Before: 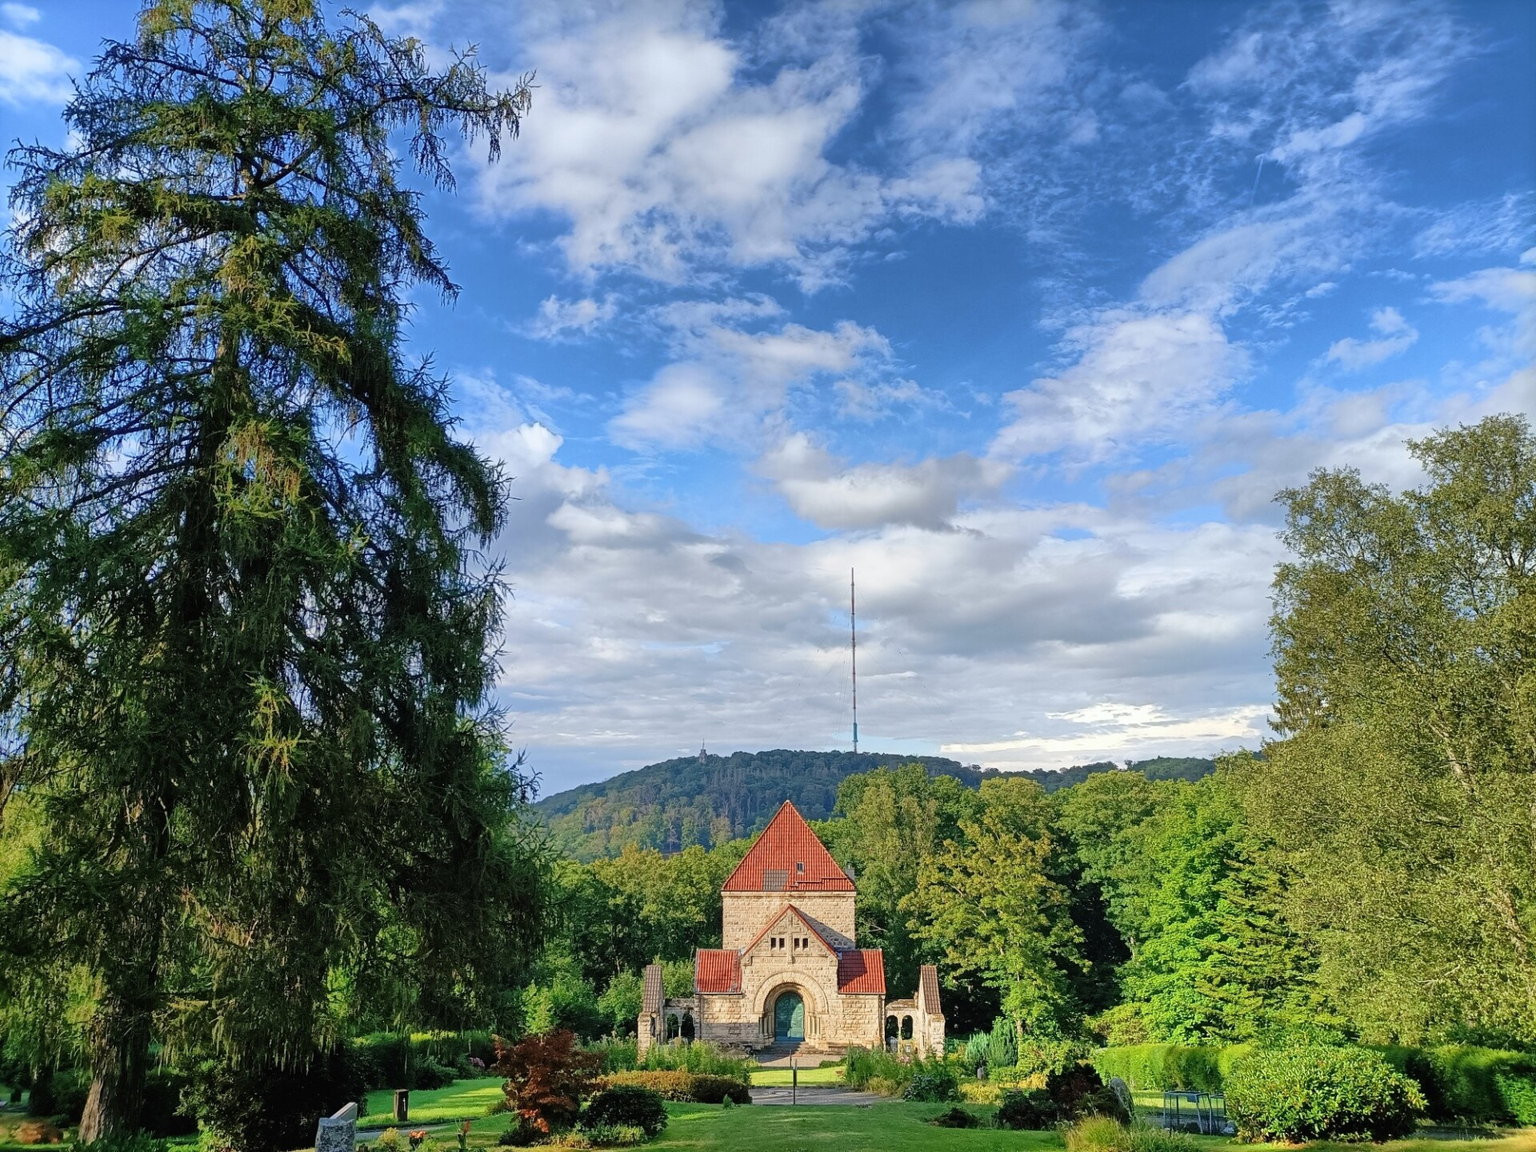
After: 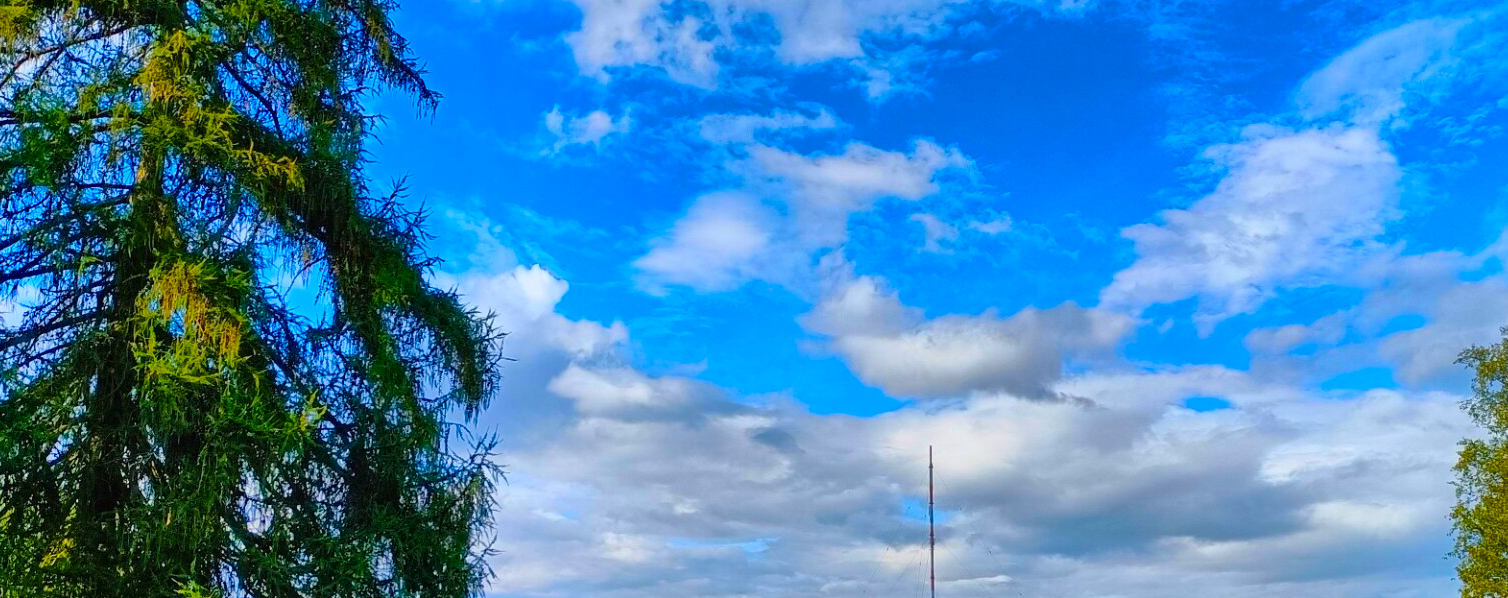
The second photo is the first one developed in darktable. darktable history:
color balance: output saturation 120%
shadows and highlights: shadows 43.71, white point adjustment -1.46, soften with gaussian
crop: left 7.036%, top 18.398%, right 14.379%, bottom 40.043%
color balance rgb: linear chroma grading › global chroma 23.15%, perceptual saturation grading › global saturation 28.7%, perceptual saturation grading › mid-tones 12.04%, perceptual saturation grading › shadows 10.19%, global vibrance 22.22%
